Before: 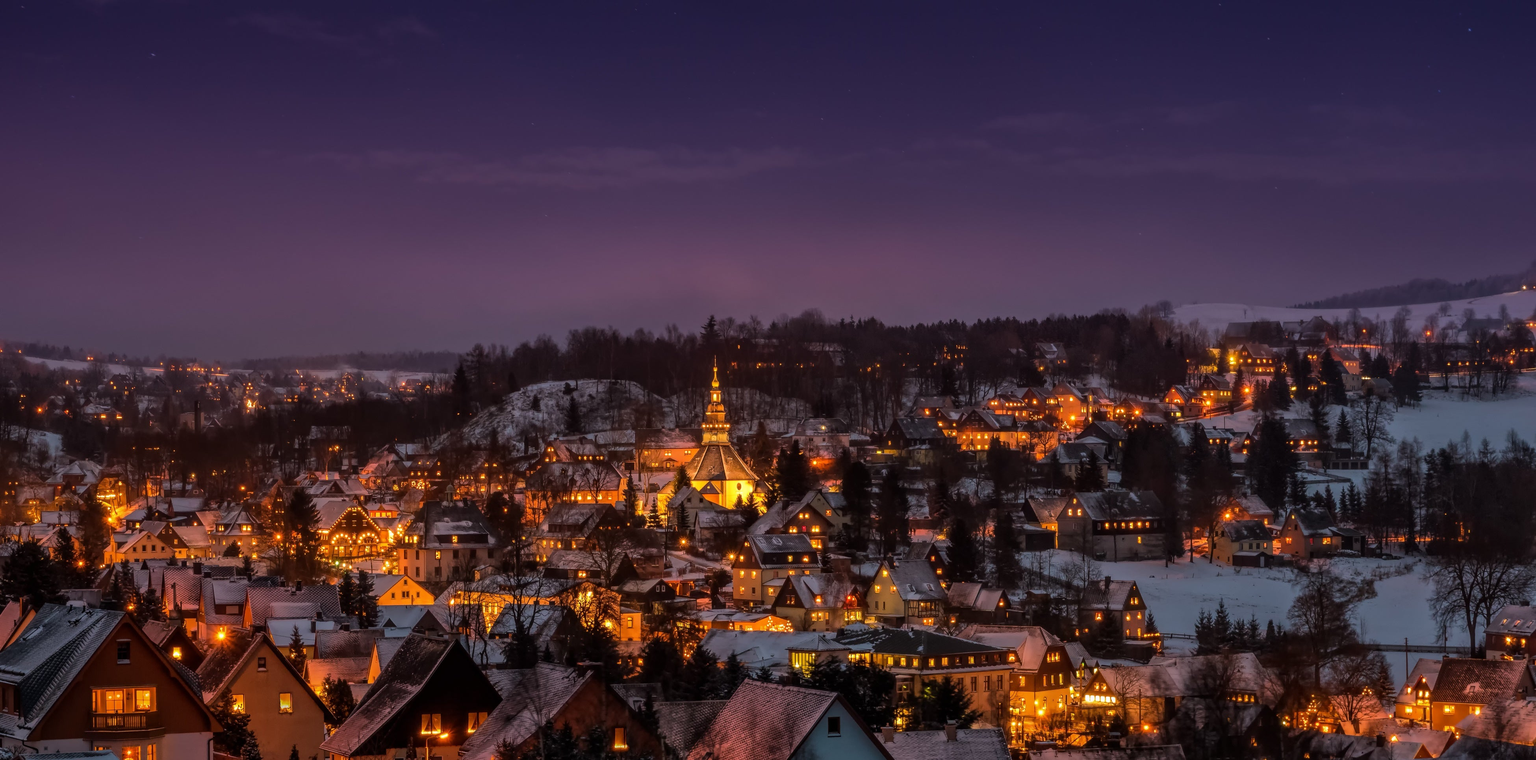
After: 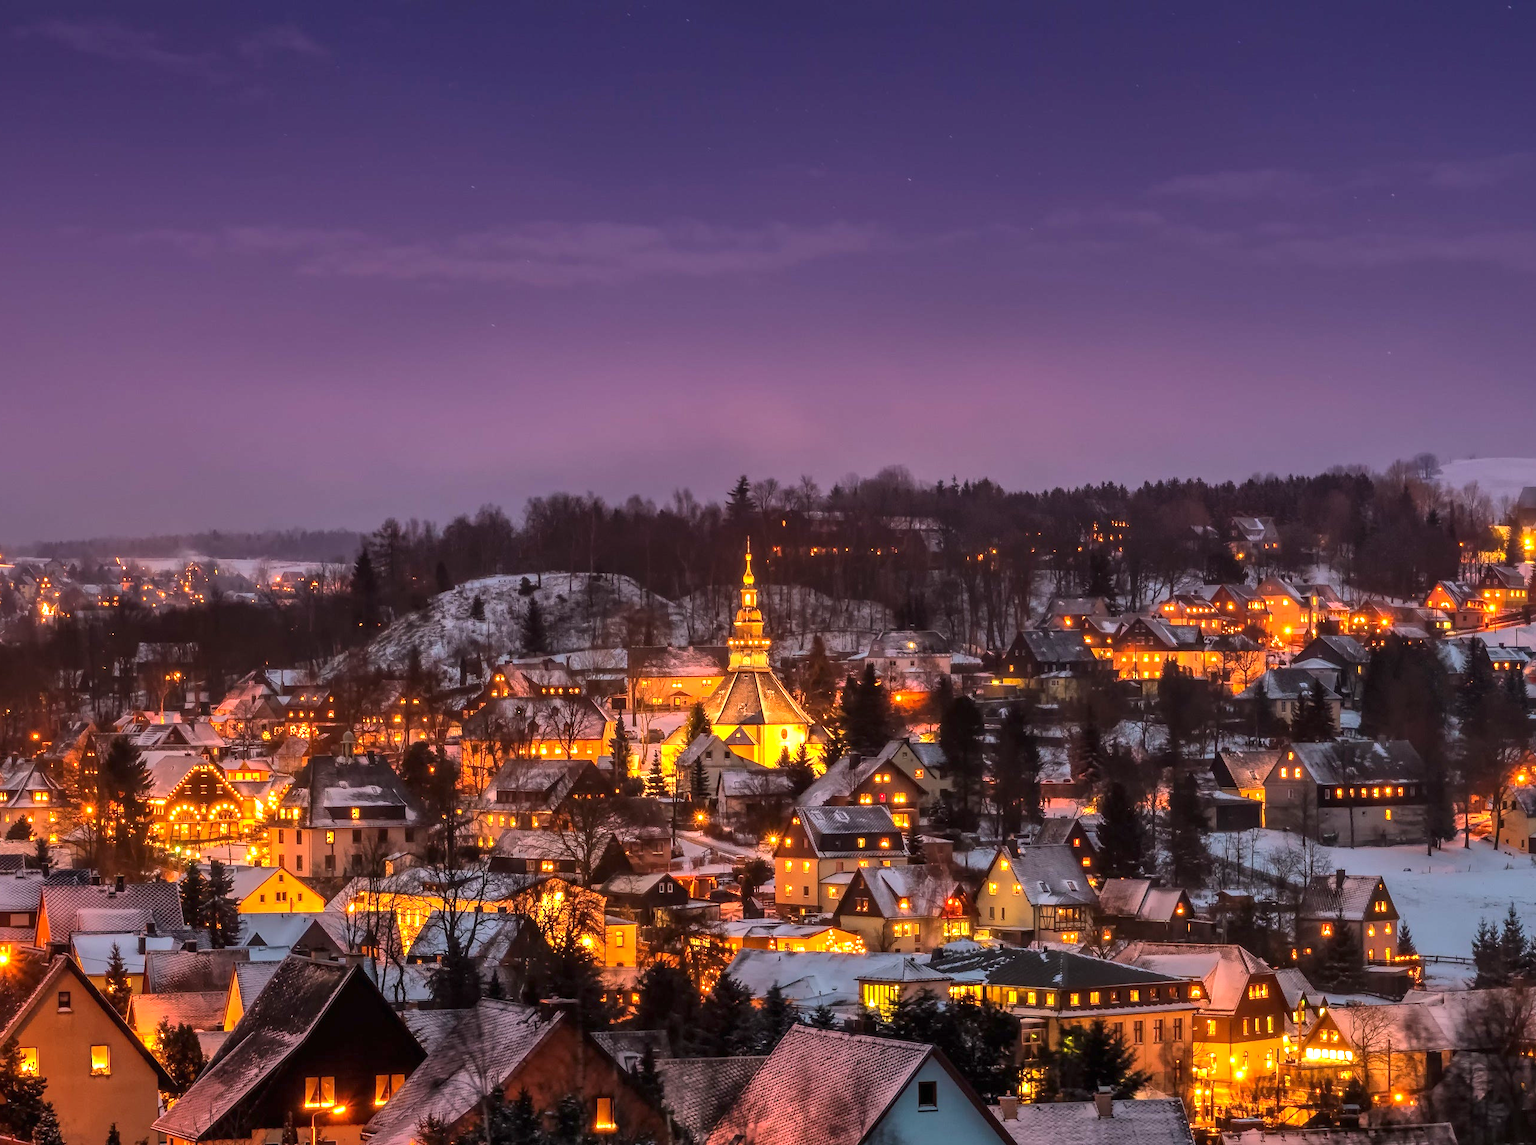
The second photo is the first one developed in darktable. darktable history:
exposure: black level correction 0, exposure 1.1 EV, compensate highlight preservation false
shadows and highlights: radius 336.99, shadows 29.1, soften with gaussian
crop and rotate: left 14.298%, right 19.402%
color correction: highlights b* 0.046, saturation 1.06
